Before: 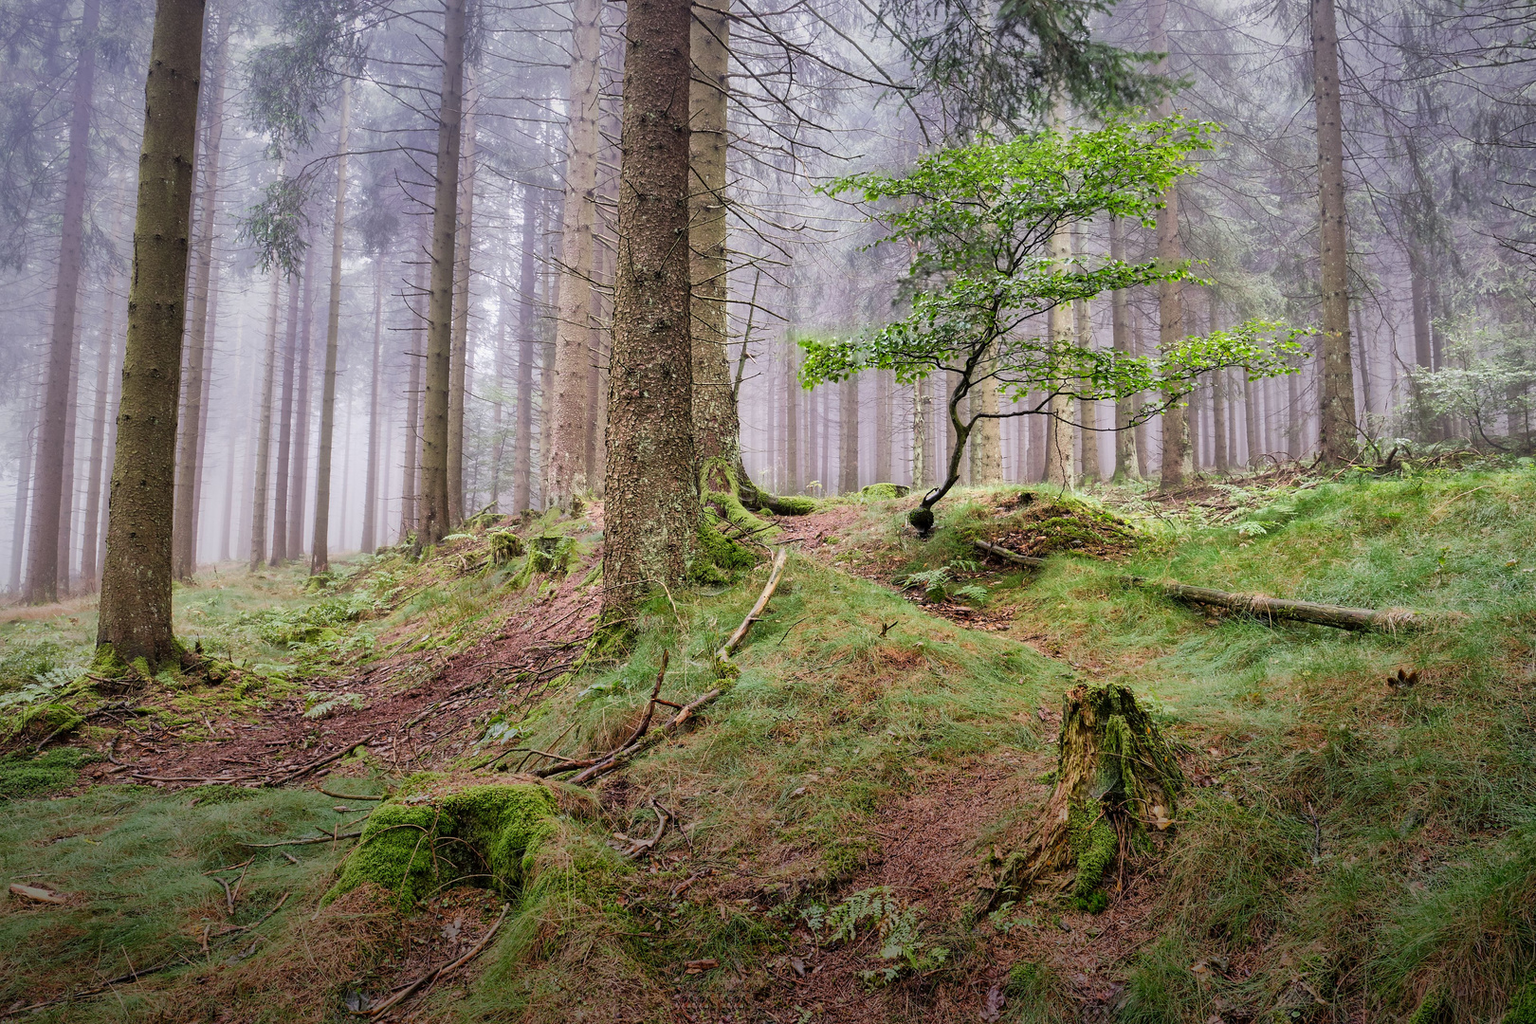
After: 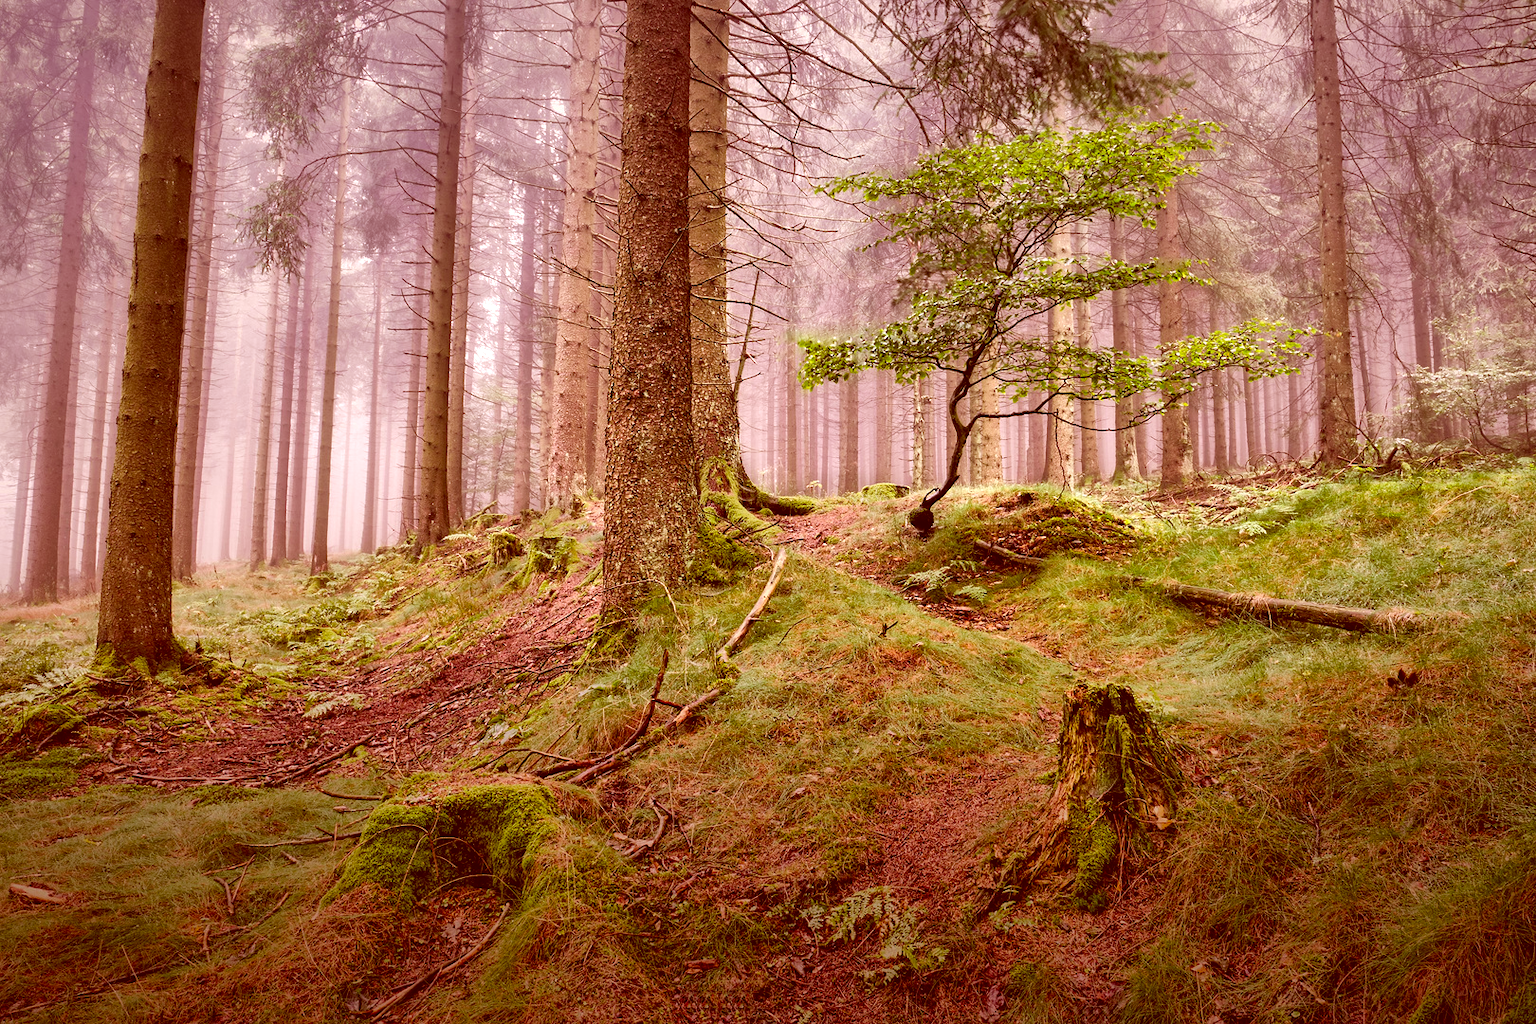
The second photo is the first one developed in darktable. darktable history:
color correction: highlights a* 9.19, highlights b* 8.91, shadows a* 39.7, shadows b* 39.5, saturation 0.796
exposure: black level correction -0.004, exposure 0.056 EV, compensate highlight preservation false
color balance rgb: linear chroma grading › shadows 15.863%, perceptual saturation grading › global saturation 24.986%, contrast 14.972%
